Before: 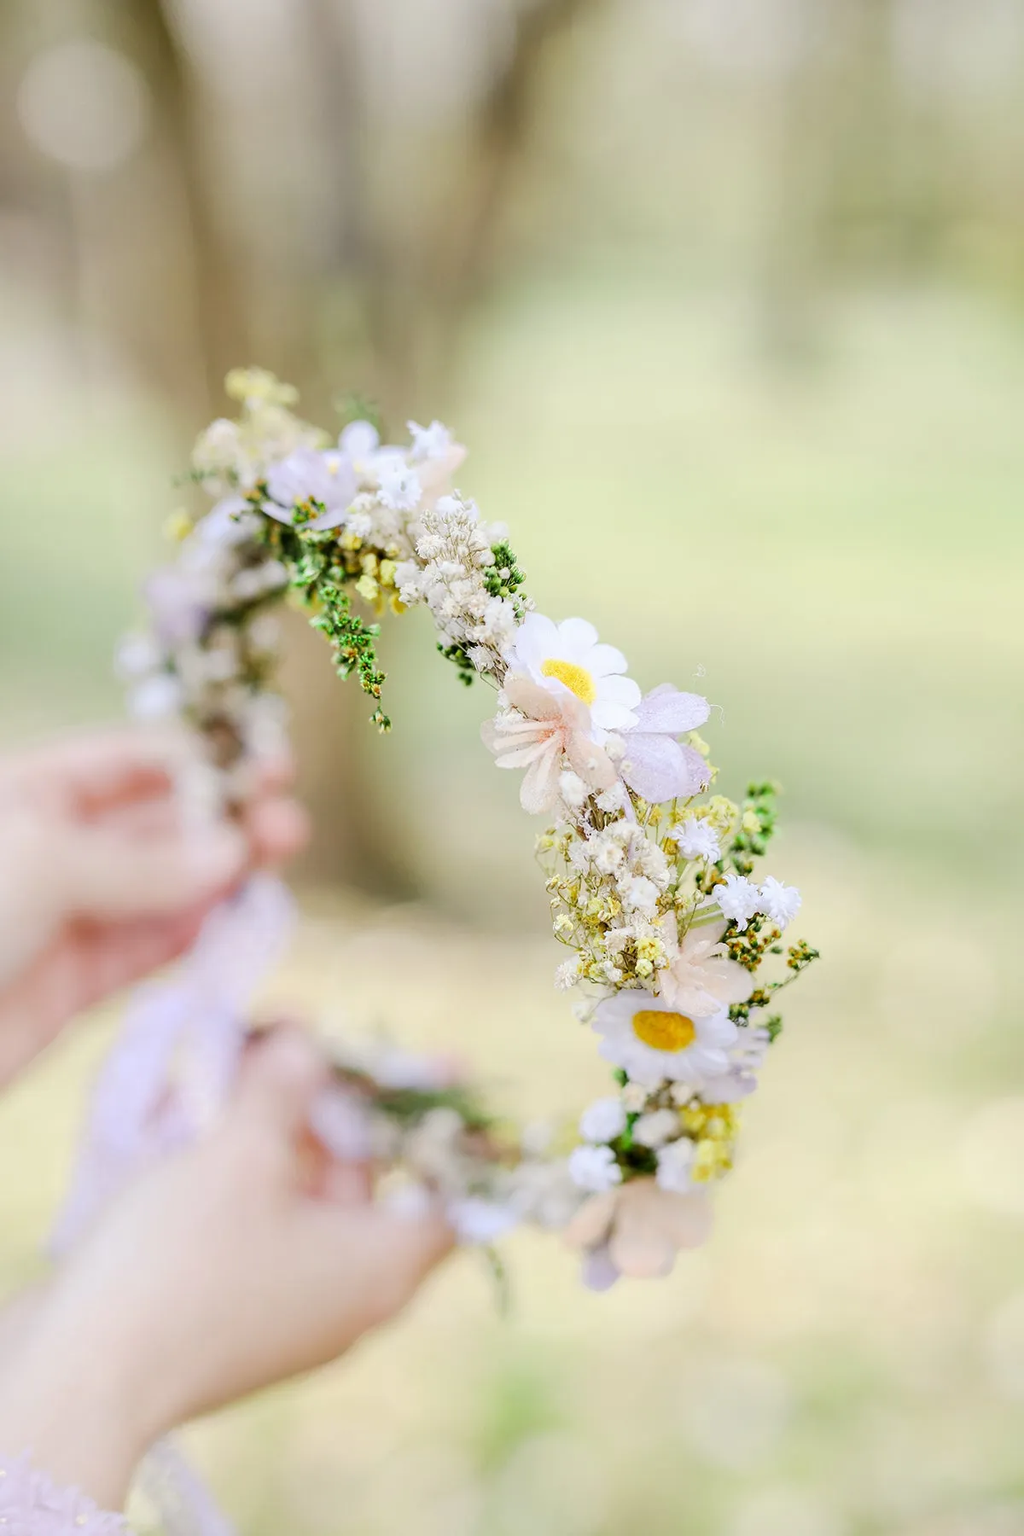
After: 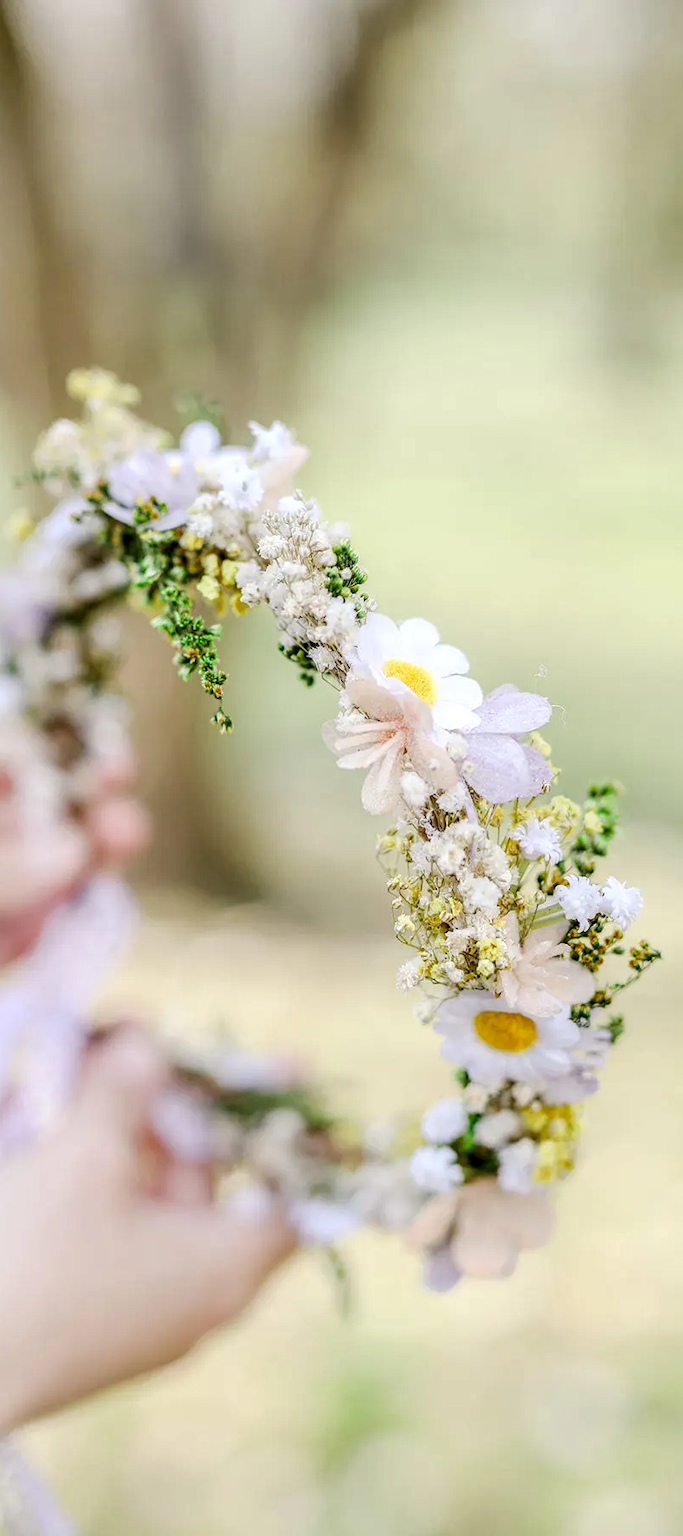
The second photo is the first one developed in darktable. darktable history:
local contrast: highlights 32%, detail 134%
crop and rotate: left 15.514%, right 17.755%
